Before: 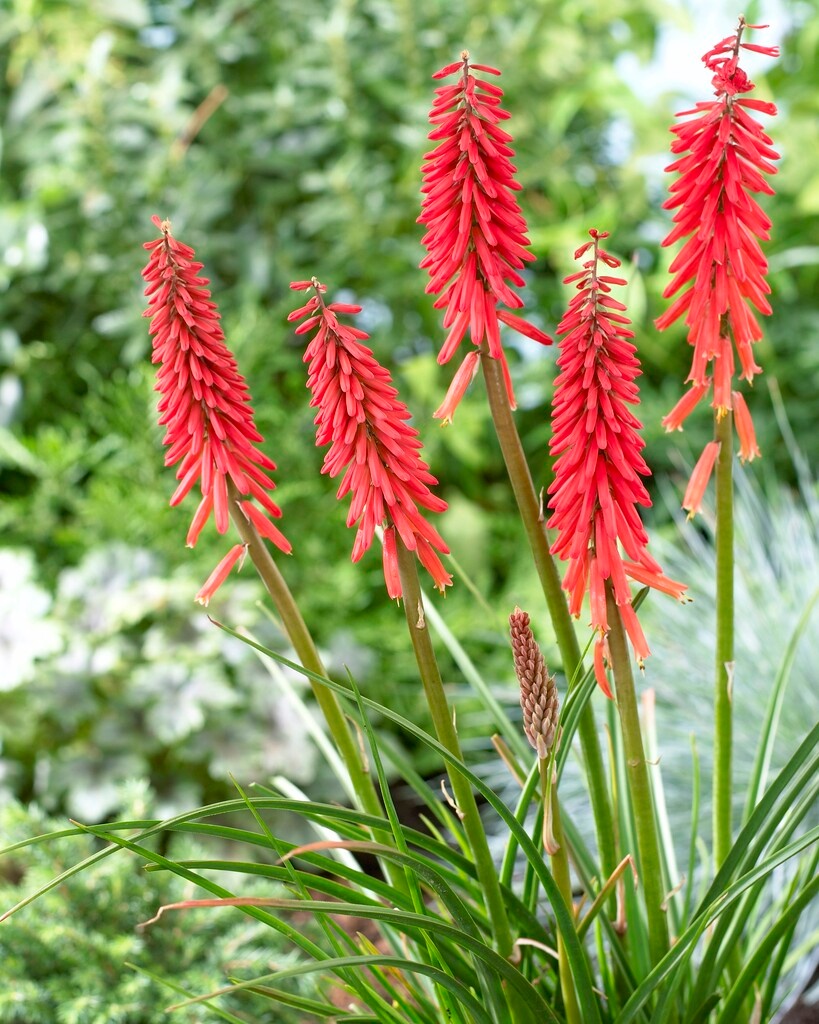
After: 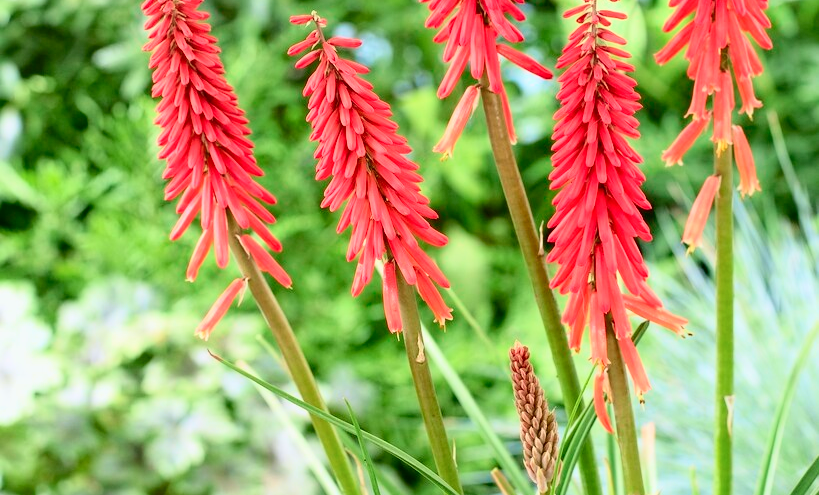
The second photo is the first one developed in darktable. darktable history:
tone curve: curves: ch0 [(0, 0) (0.114, 0.083) (0.291, 0.3) (0.447, 0.535) (0.602, 0.712) (0.772, 0.864) (0.999, 0.978)]; ch1 [(0, 0) (0.389, 0.352) (0.458, 0.433) (0.486, 0.474) (0.509, 0.505) (0.535, 0.541) (0.555, 0.557) (0.677, 0.724) (1, 1)]; ch2 [(0, 0) (0.369, 0.388) (0.449, 0.431) (0.501, 0.5) (0.528, 0.552) (0.561, 0.596) (0.697, 0.721) (1, 1)], color space Lab, independent channels, preserve colors none
crop and rotate: top 26.056%, bottom 25.543%
